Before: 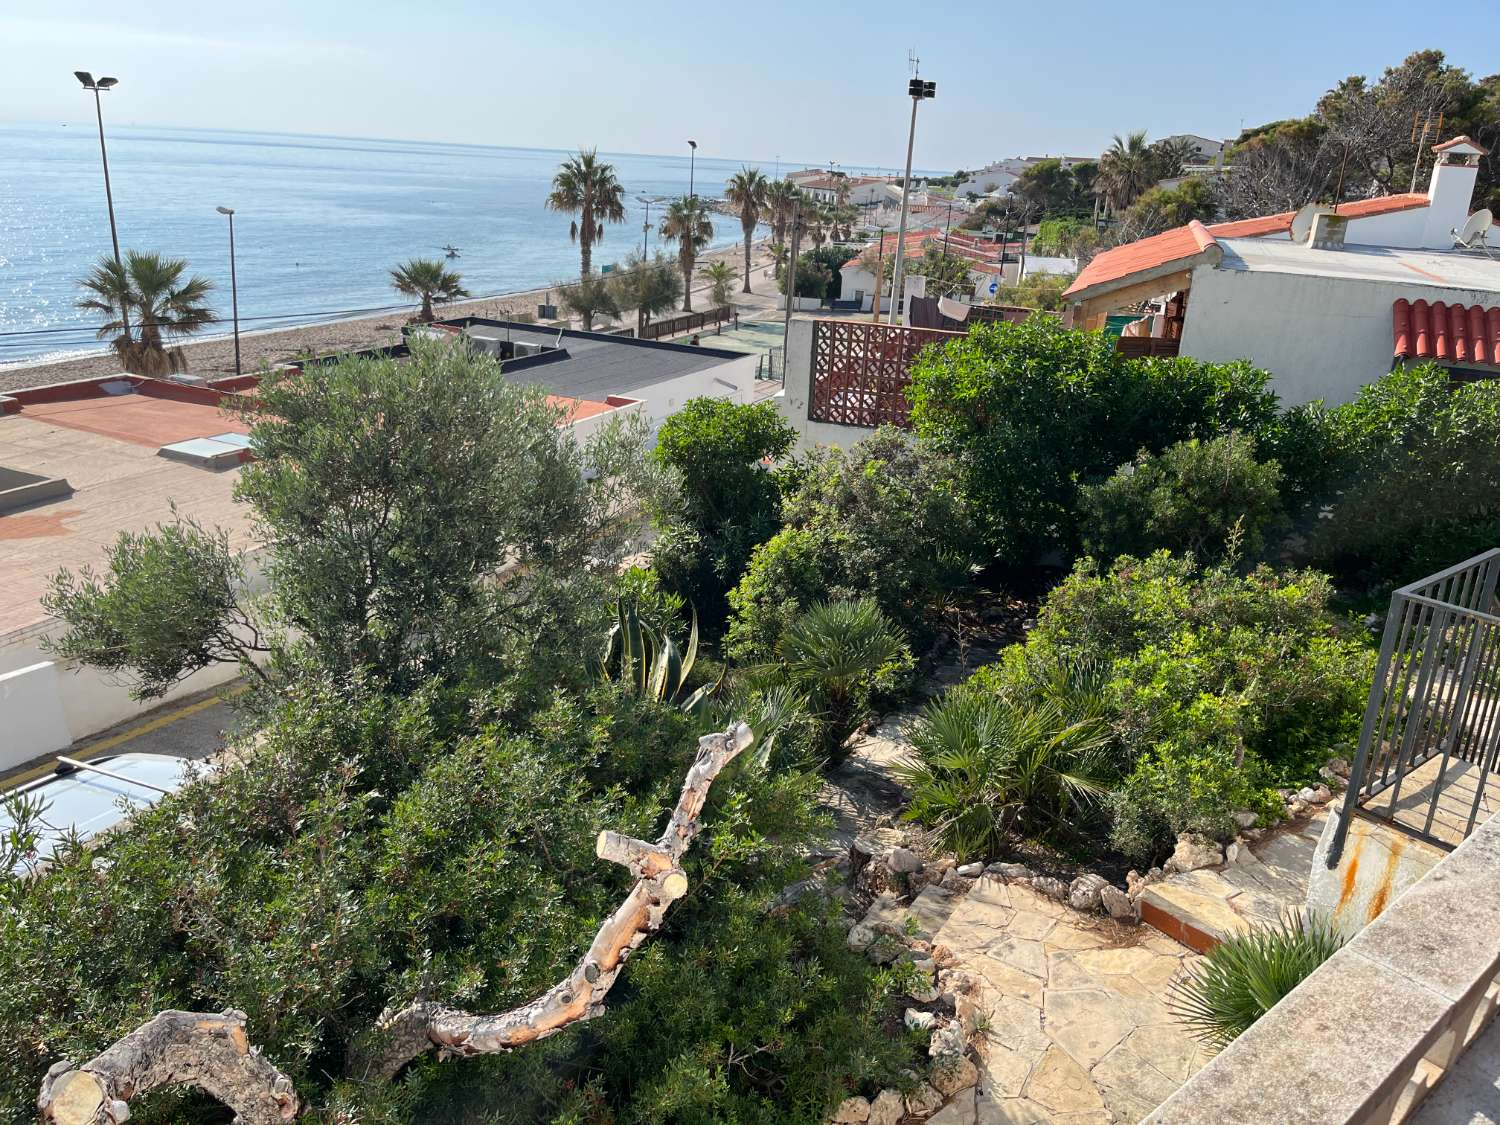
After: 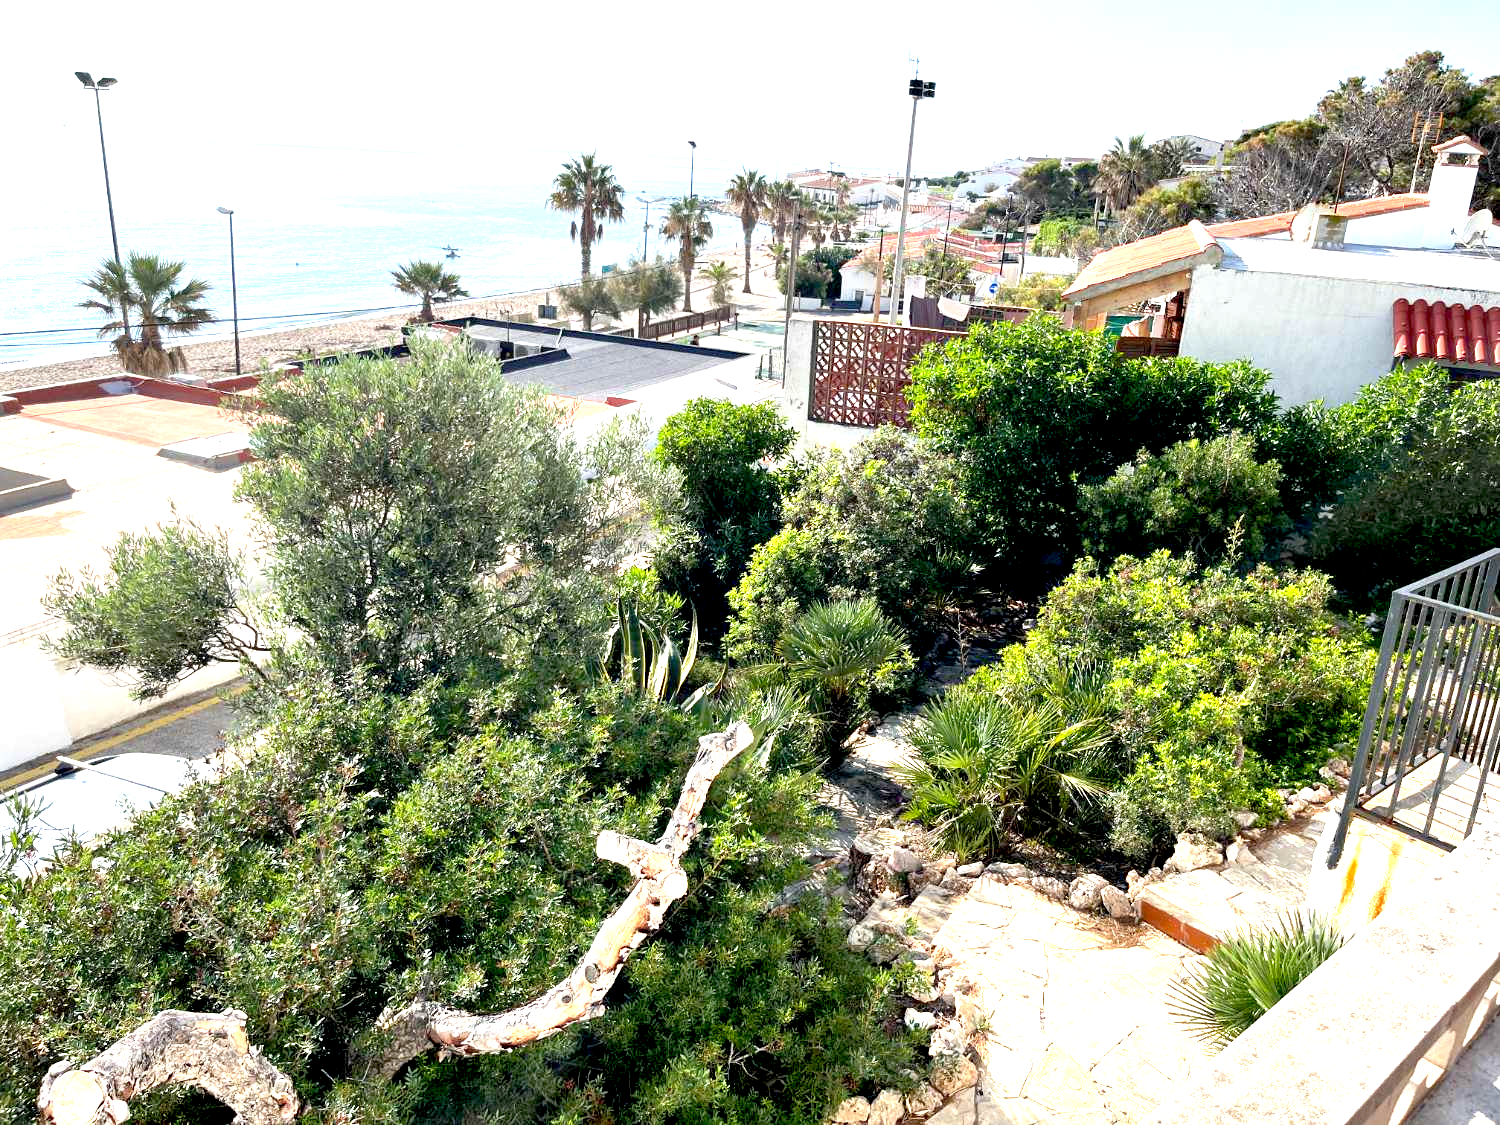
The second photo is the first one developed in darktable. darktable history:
exposure: black level correction 0.009, exposure 1.436 EV, compensate highlight preservation false
